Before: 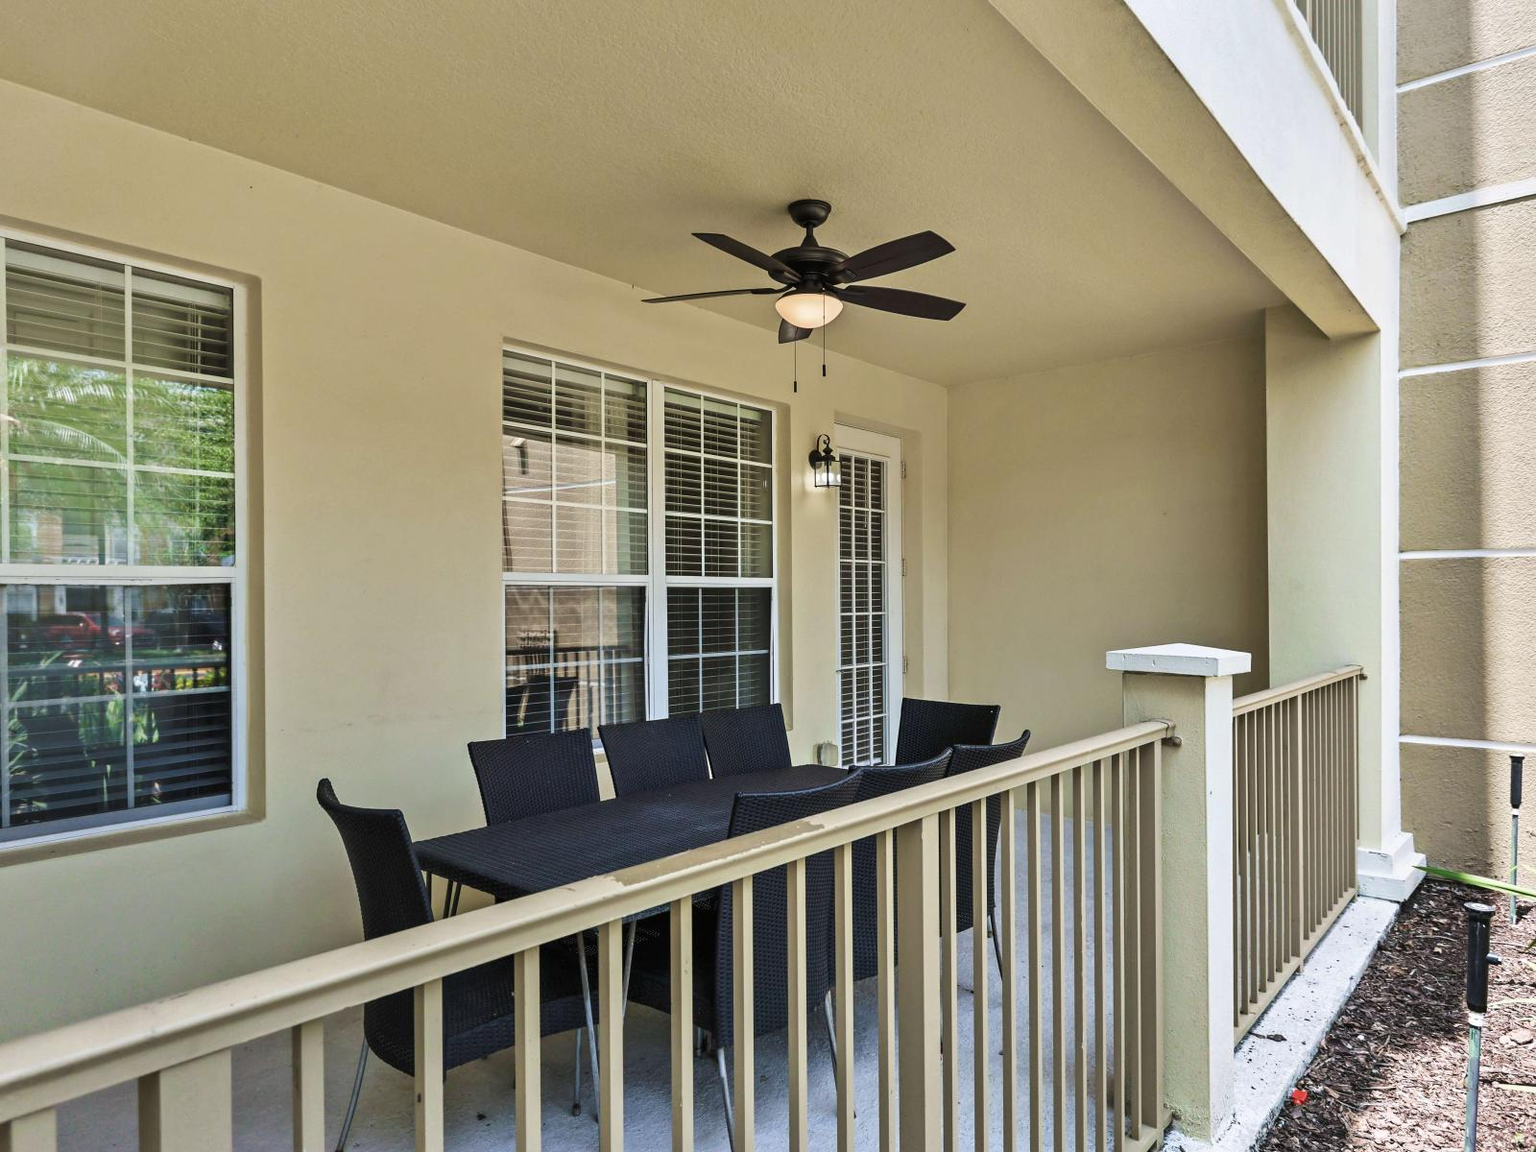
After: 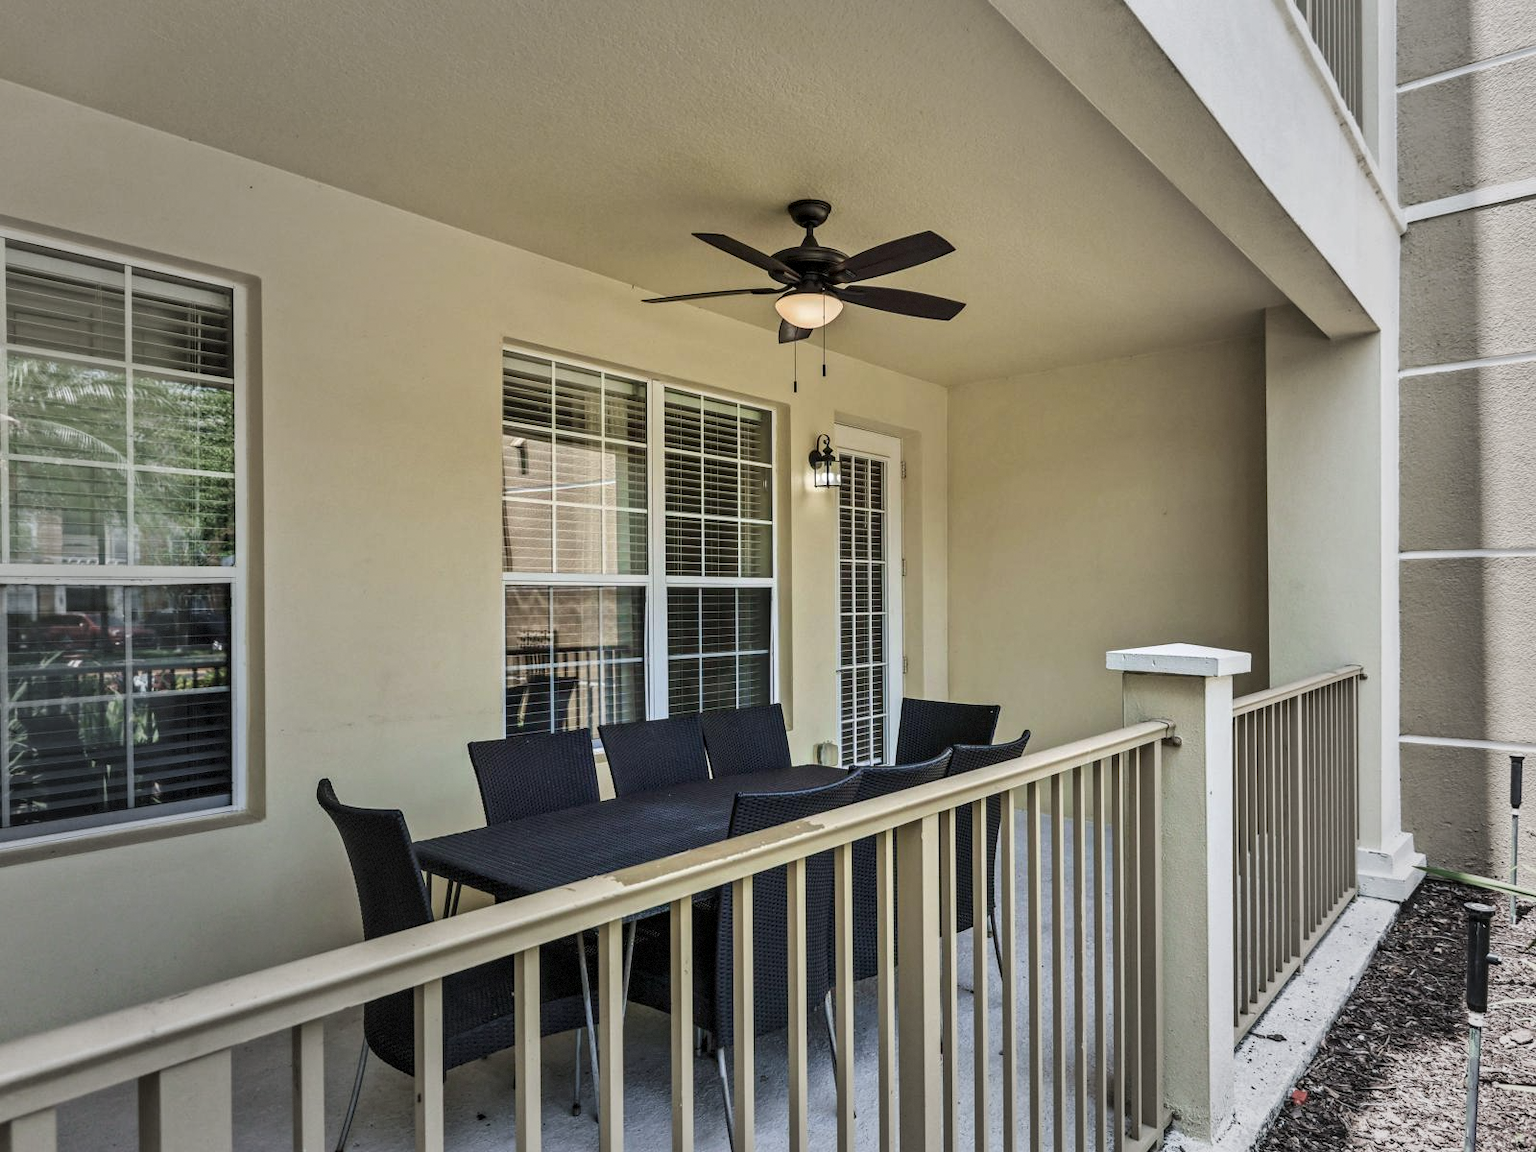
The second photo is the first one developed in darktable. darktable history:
local contrast: on, module defaults
vignetting: fall-off start 32.8%, fall-off radius 64.7%, brightness -0.275, width/height ratio 0.964, dithering 8-bit output
